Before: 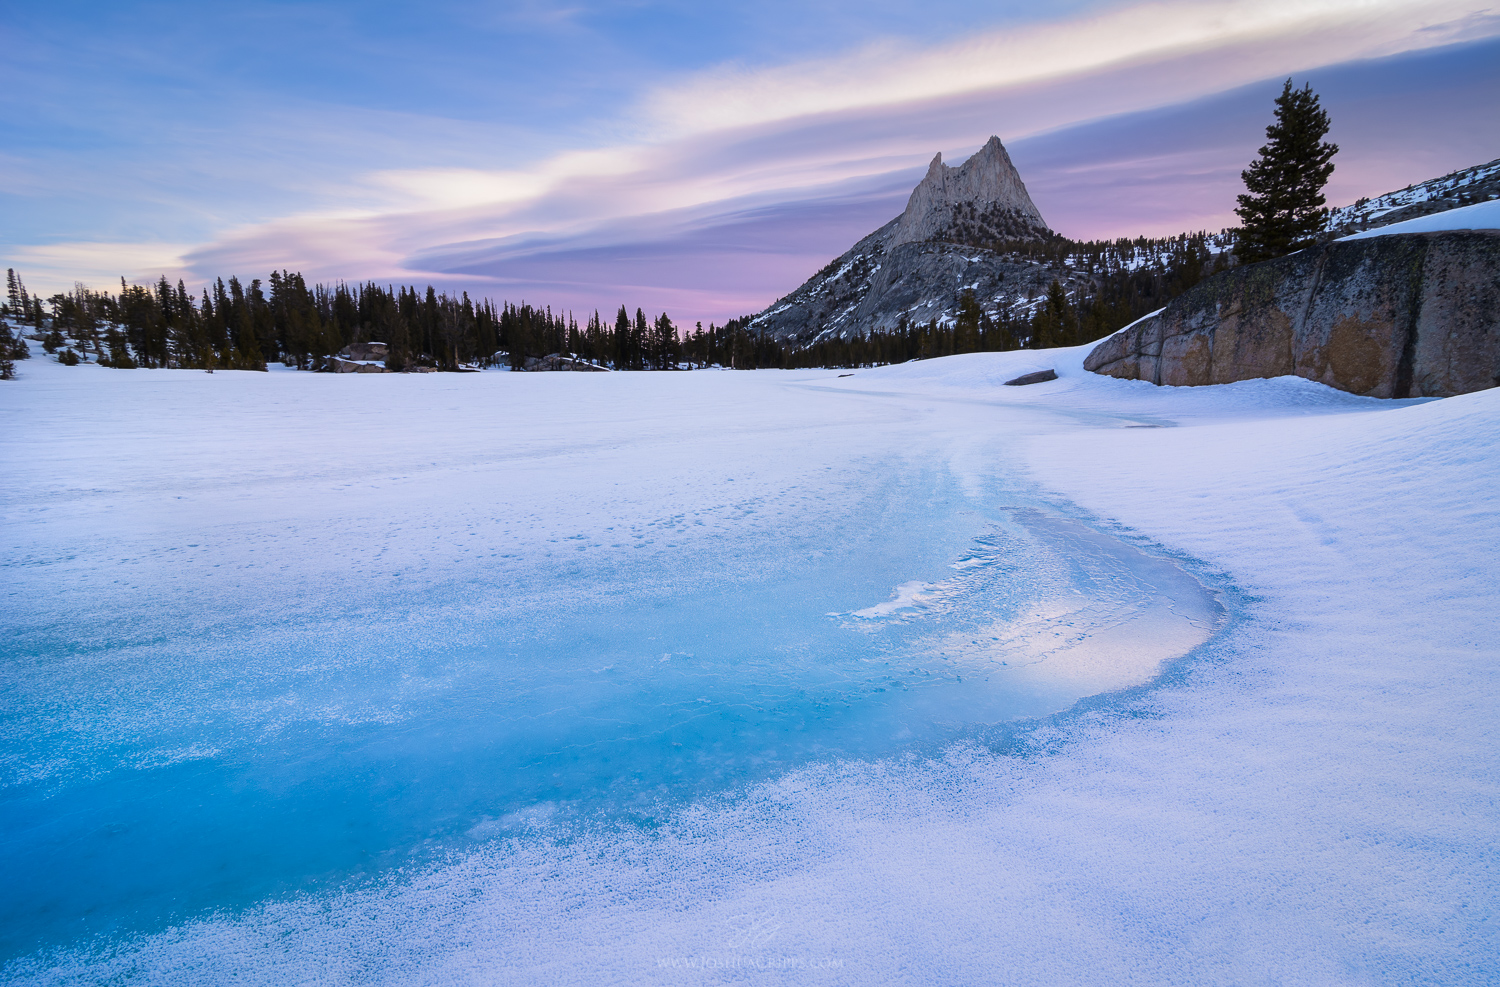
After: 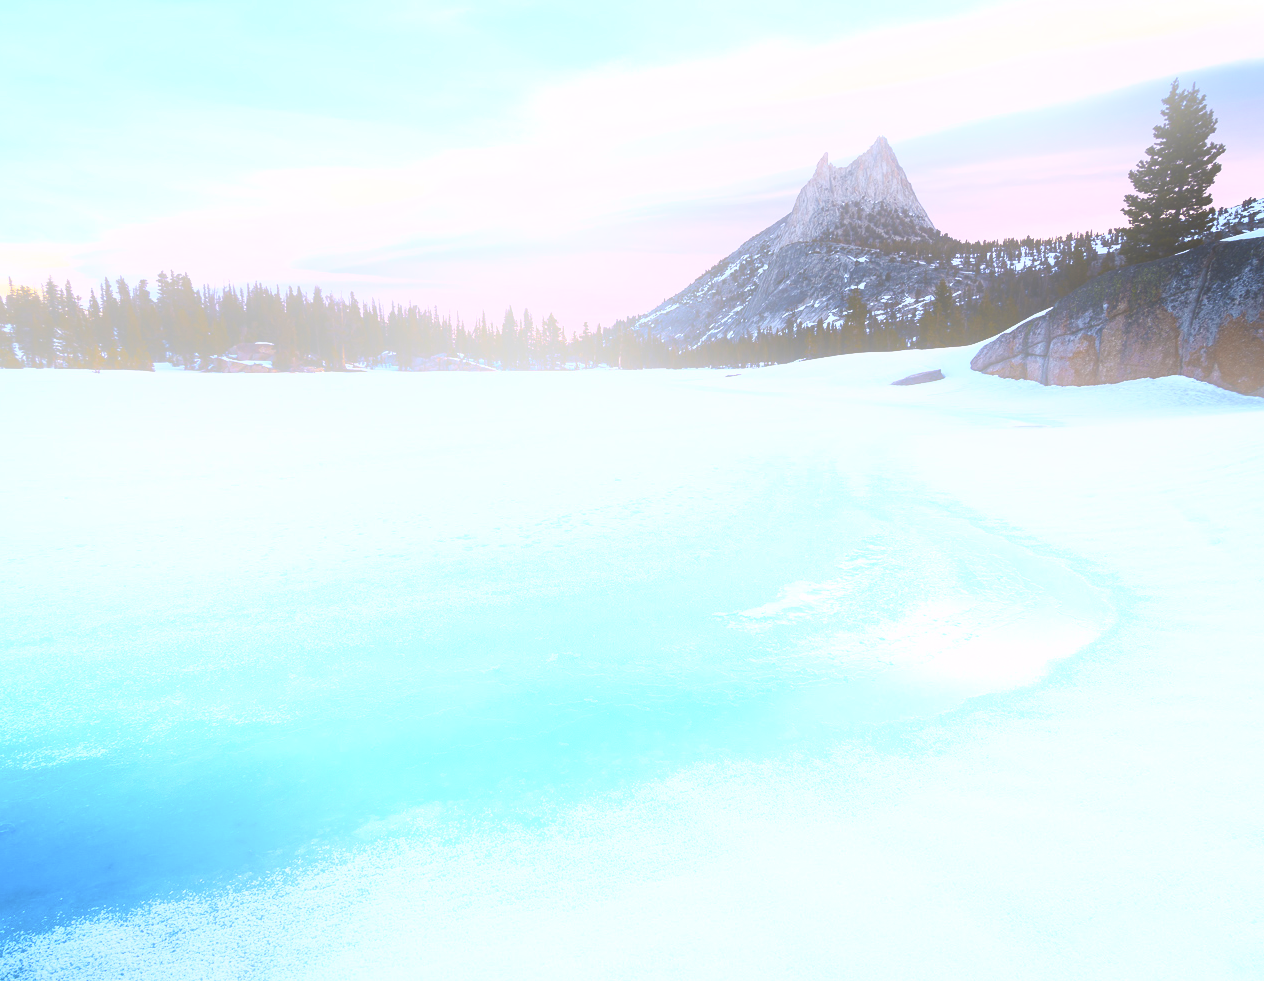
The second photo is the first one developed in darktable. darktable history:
tone equalizer: on, module defaults
crop: left 7.598%, right 7.873%
contrast brightness saturation: contrast 0.62, brightness 0.34, saturation 0.14
bloom: on, module defaults
